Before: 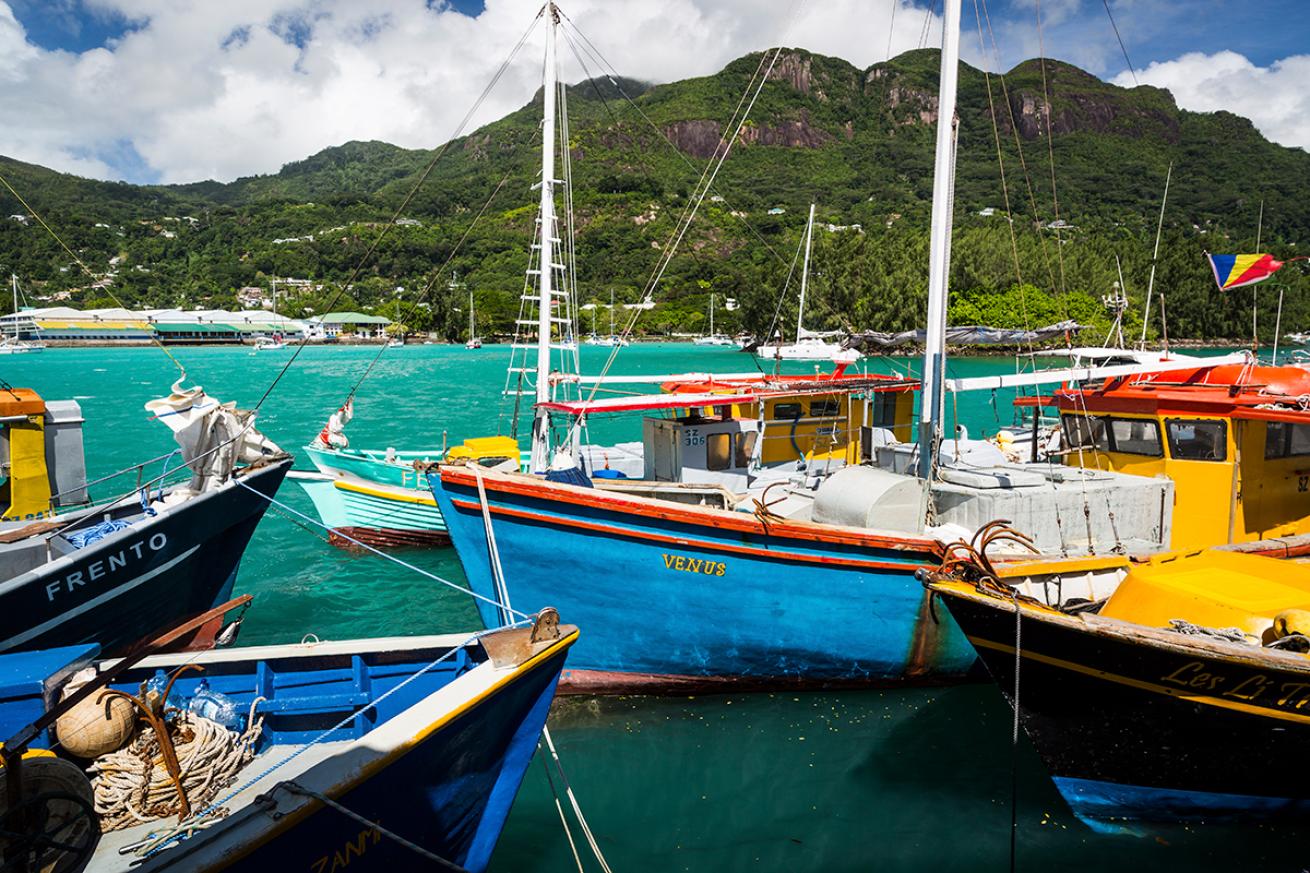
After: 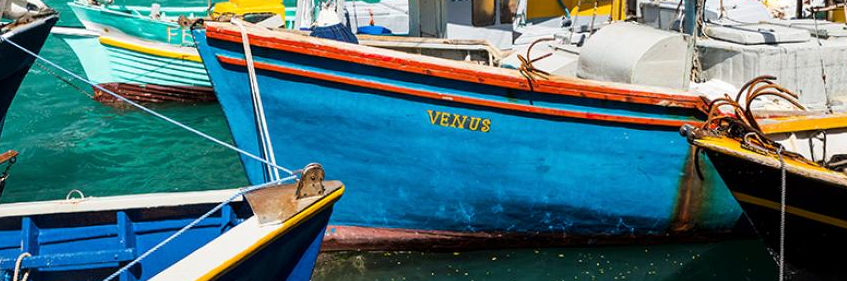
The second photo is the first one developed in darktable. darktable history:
crop: left 17.979%, top 50.904%, right 17.344%, bottom 16.832%
